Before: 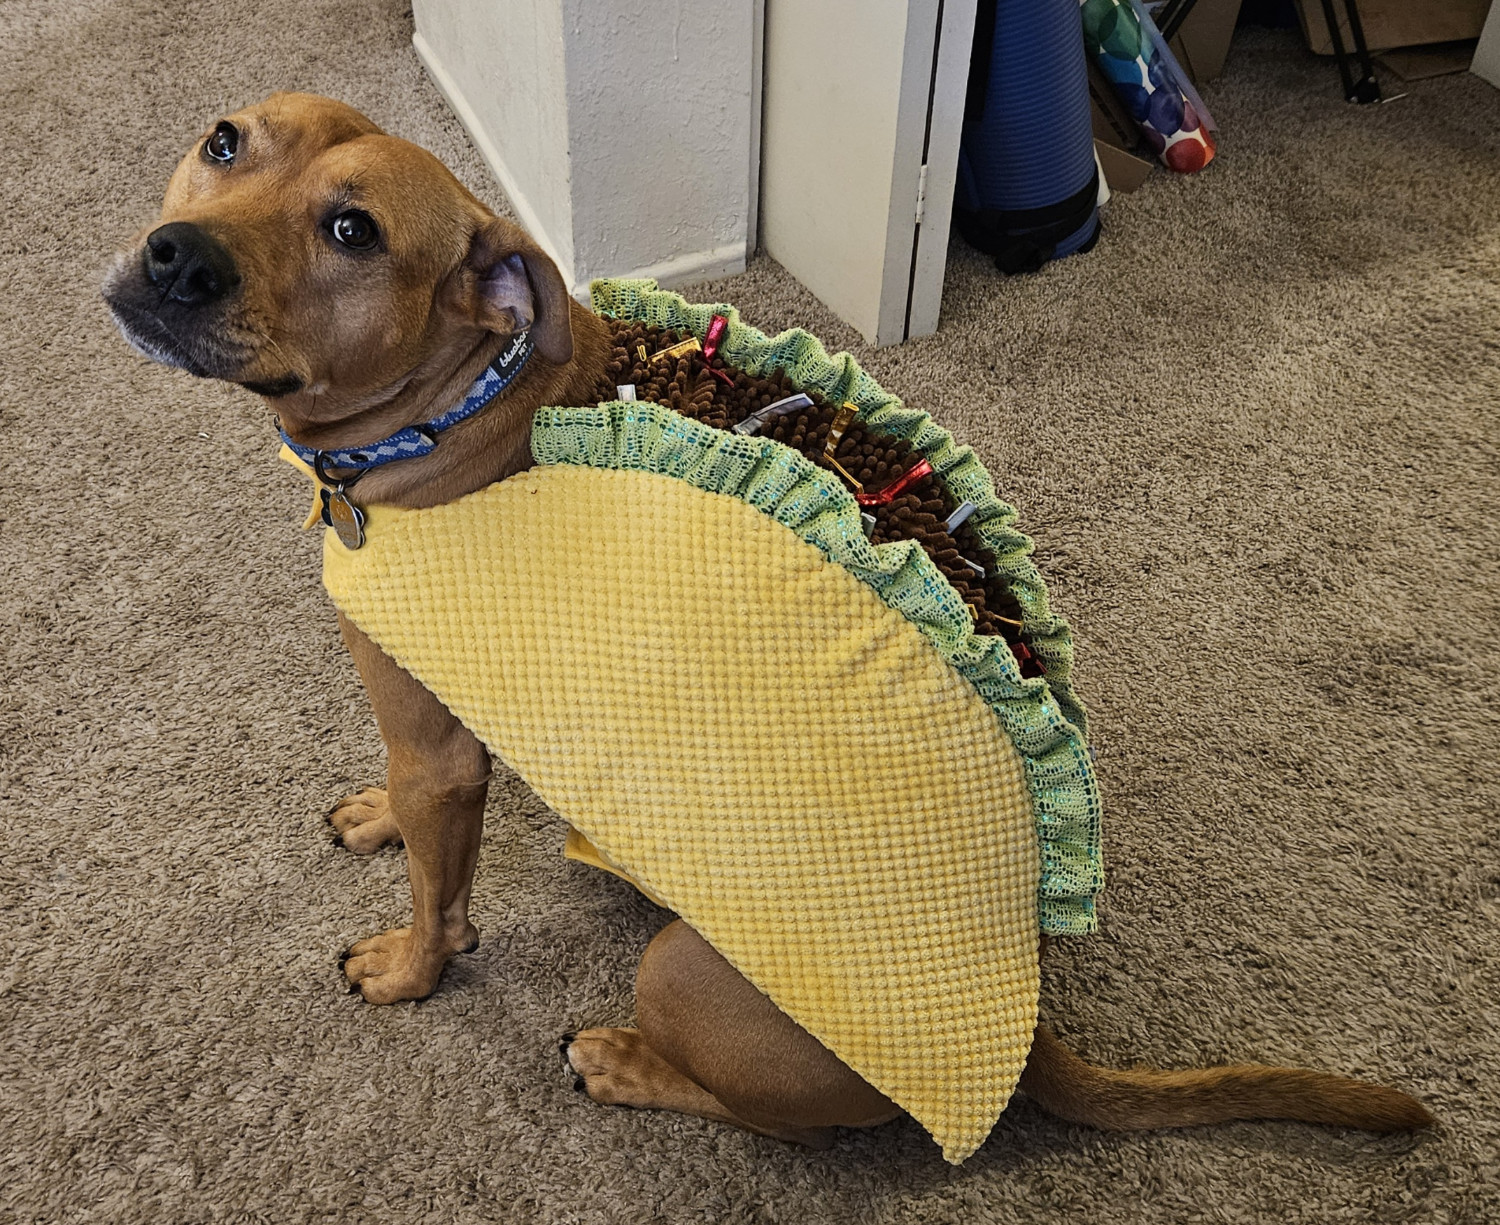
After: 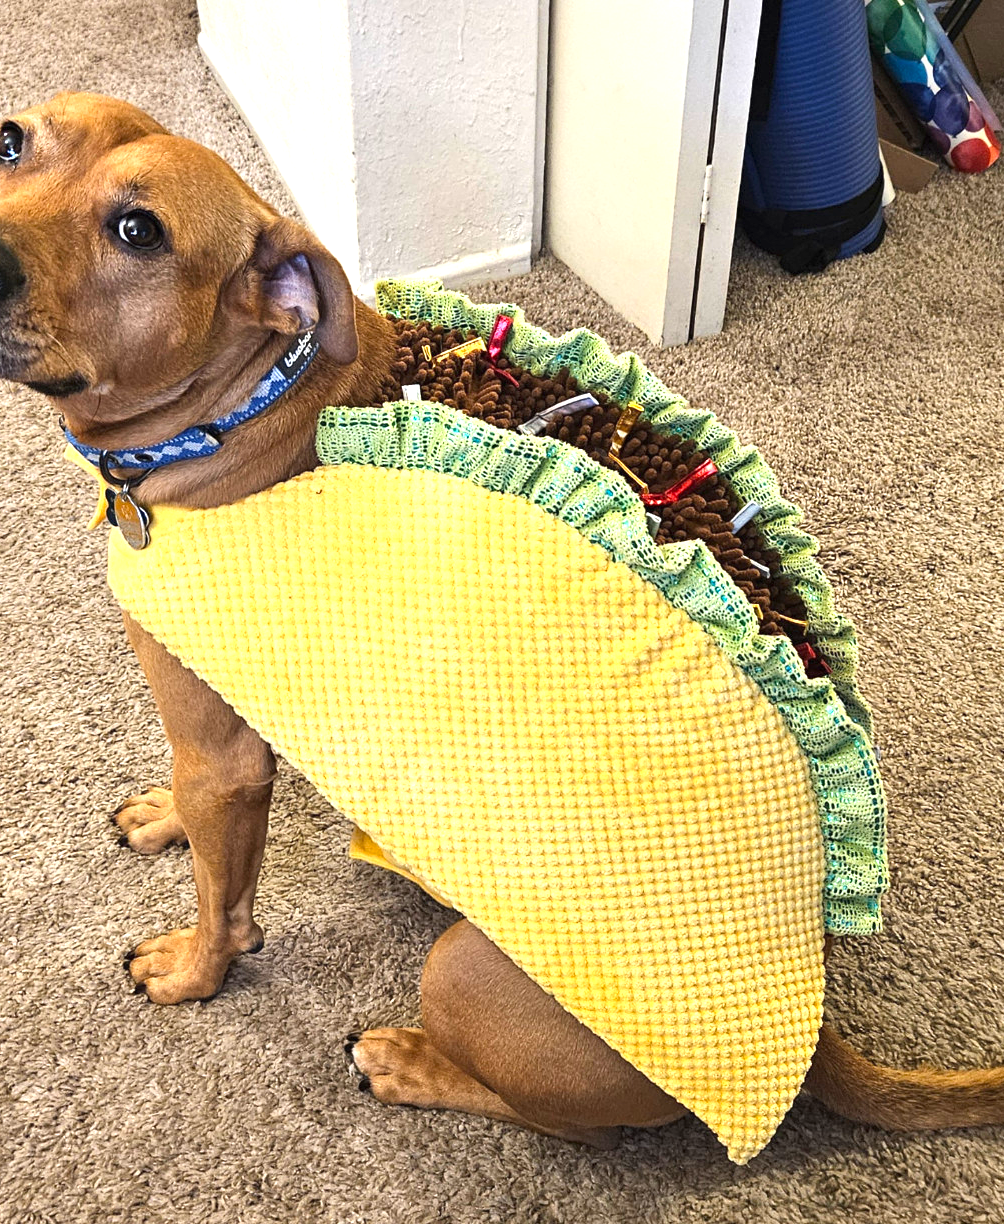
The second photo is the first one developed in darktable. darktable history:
crop and rotate: left 14.437%, right 18.611%
exposure: black level correction 0, exposure 1.199 EV, compensate highlight preservation false
